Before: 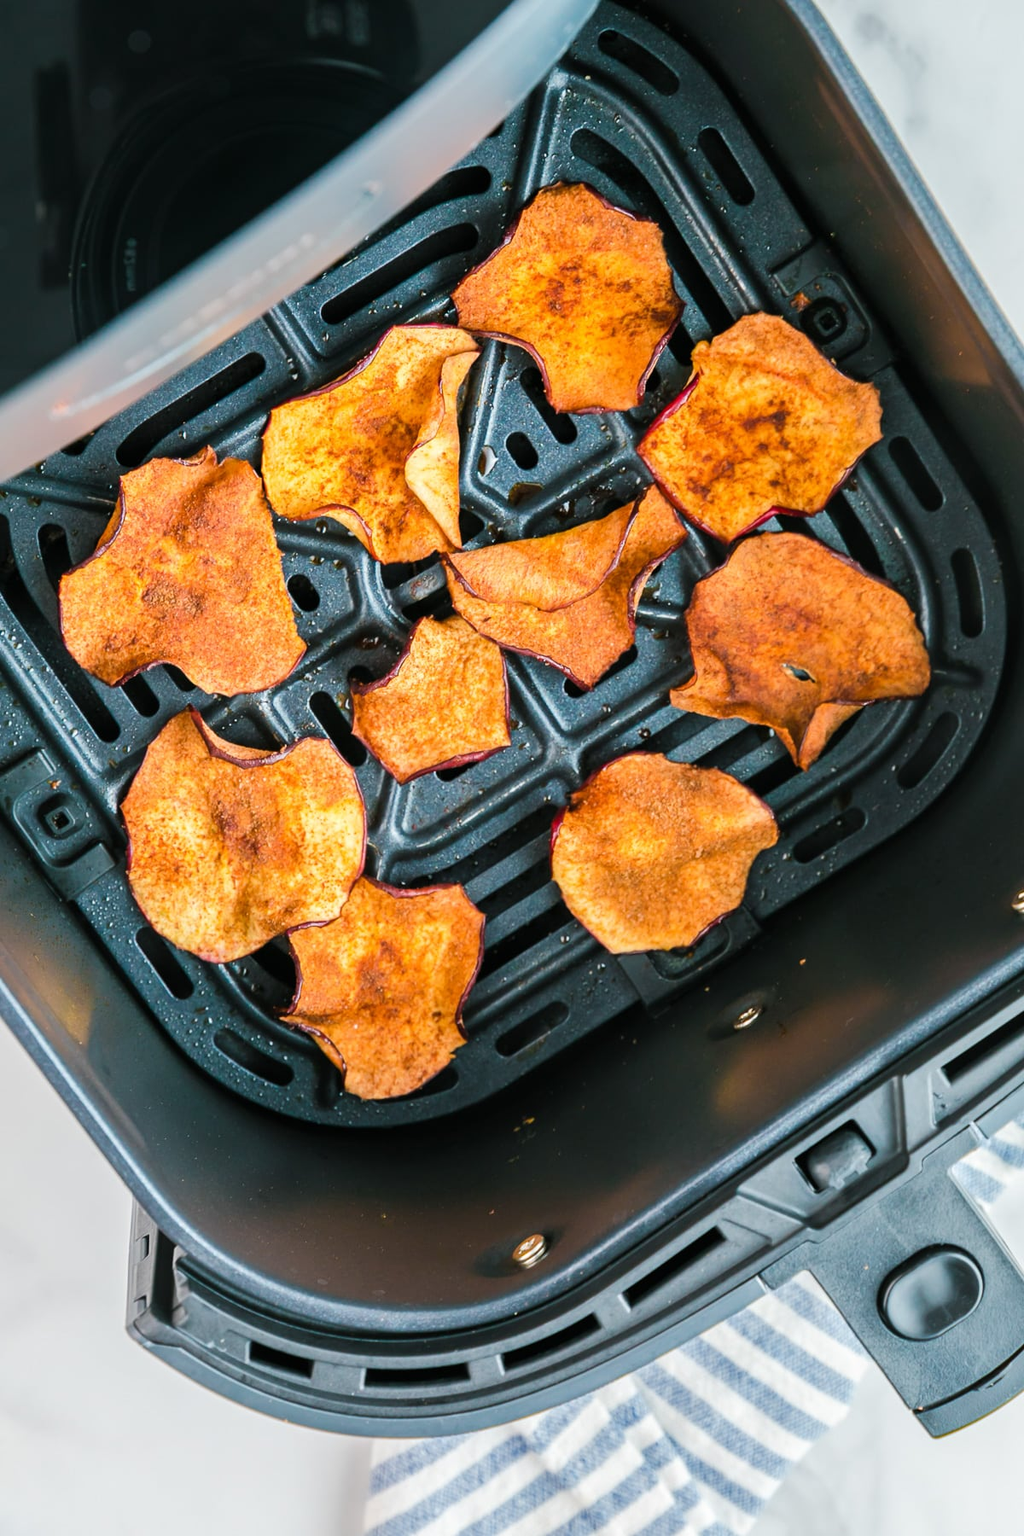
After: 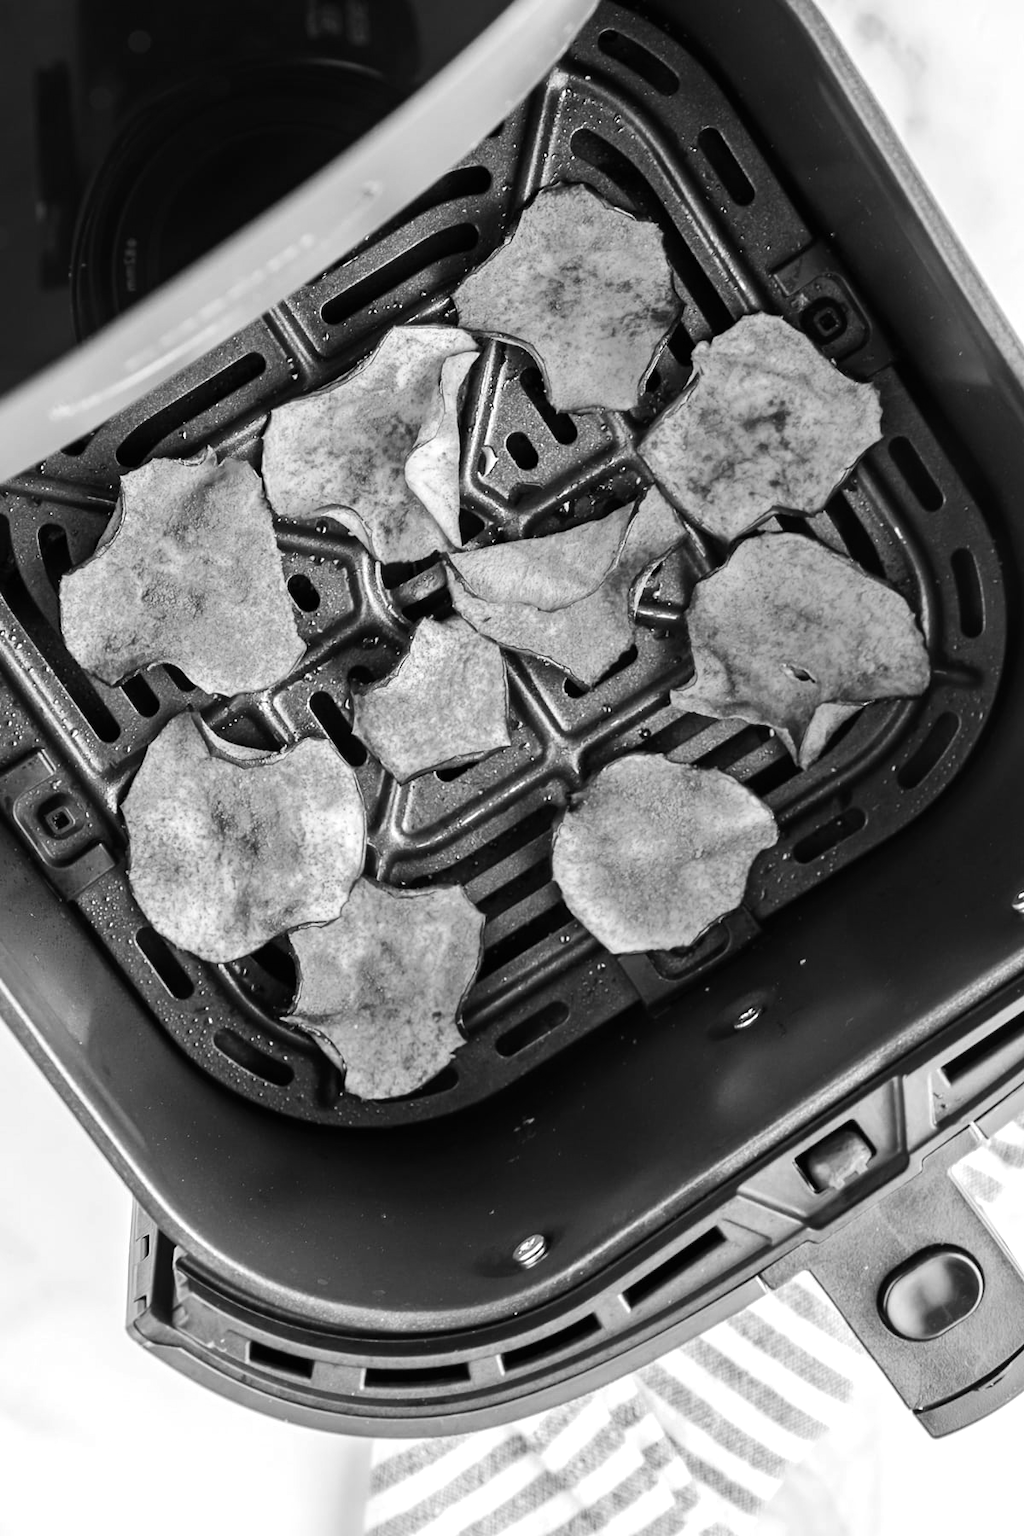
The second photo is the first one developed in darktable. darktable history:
monochrome: size 1
tone equalizer: -8 EV -0.417 EV, -7 EV -0.389 EV, -6 EV -0.333 EV, -5 EV -0.222 EV, -3 EV 0.222 EV, -2 EV 0.333 EV, -1 EV 0.389 EV, +0 EV 0.417 EV, edges refinement/feathering 500, mask exposure compensation -1.57 EV, preserve details no
